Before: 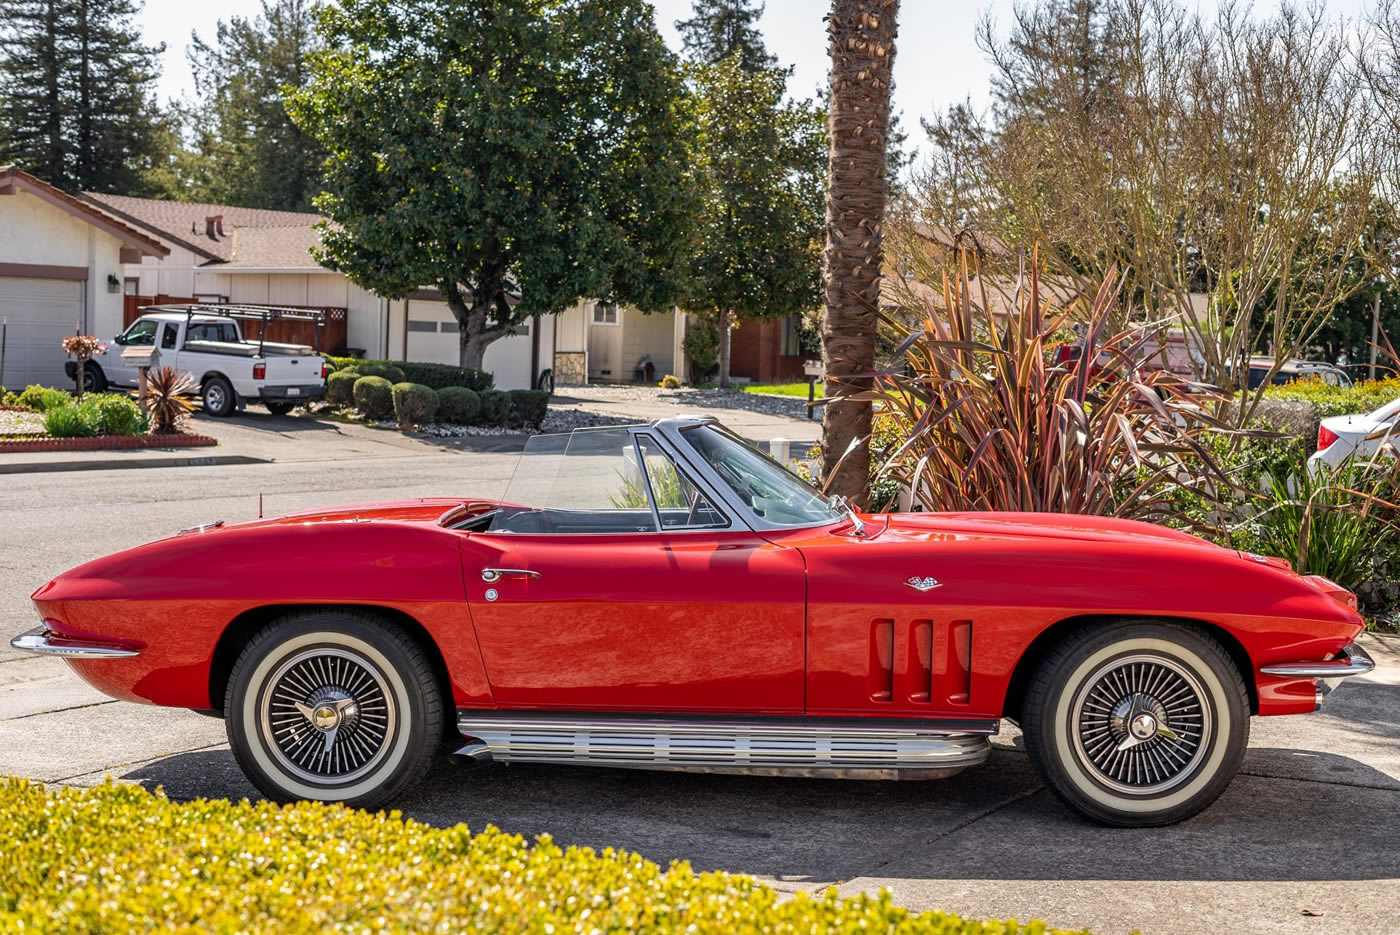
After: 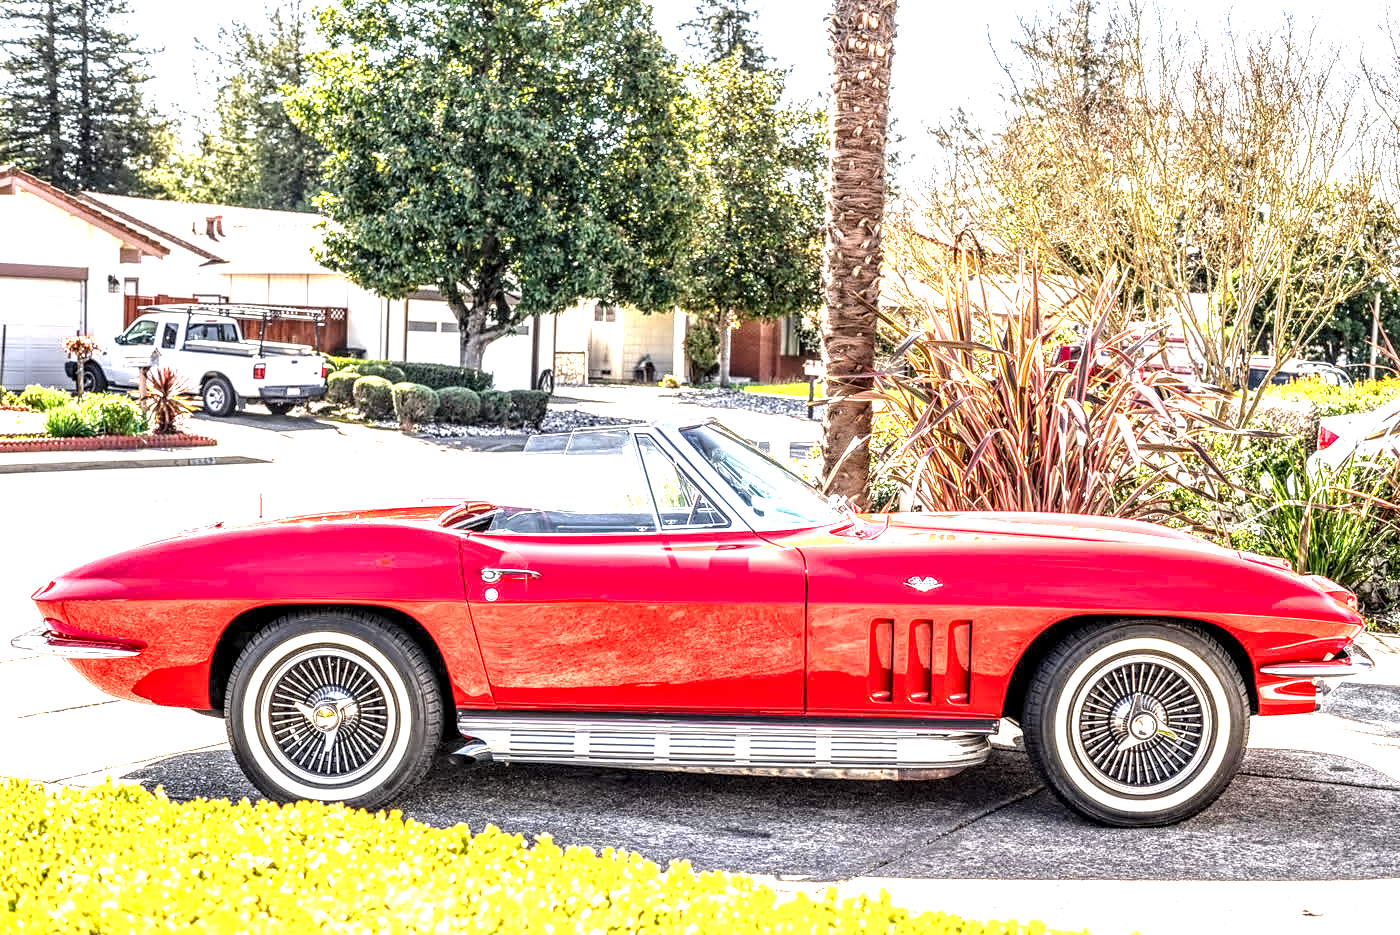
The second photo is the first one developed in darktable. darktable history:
exposure: black level correction 0, exposure 2.088 EV, compensate exposure bias true, compensate highlight preservation false
local contrast: highlights 19%, detail 186%
contrast equalizer: y [[0.5 ×4, 0.525, 0.667], [0.5 ×6], [0.5 ×6], [0 ×4, 0.042, 0], [0, 0, 0.004, 0.1, 0.191, 0.131]]
